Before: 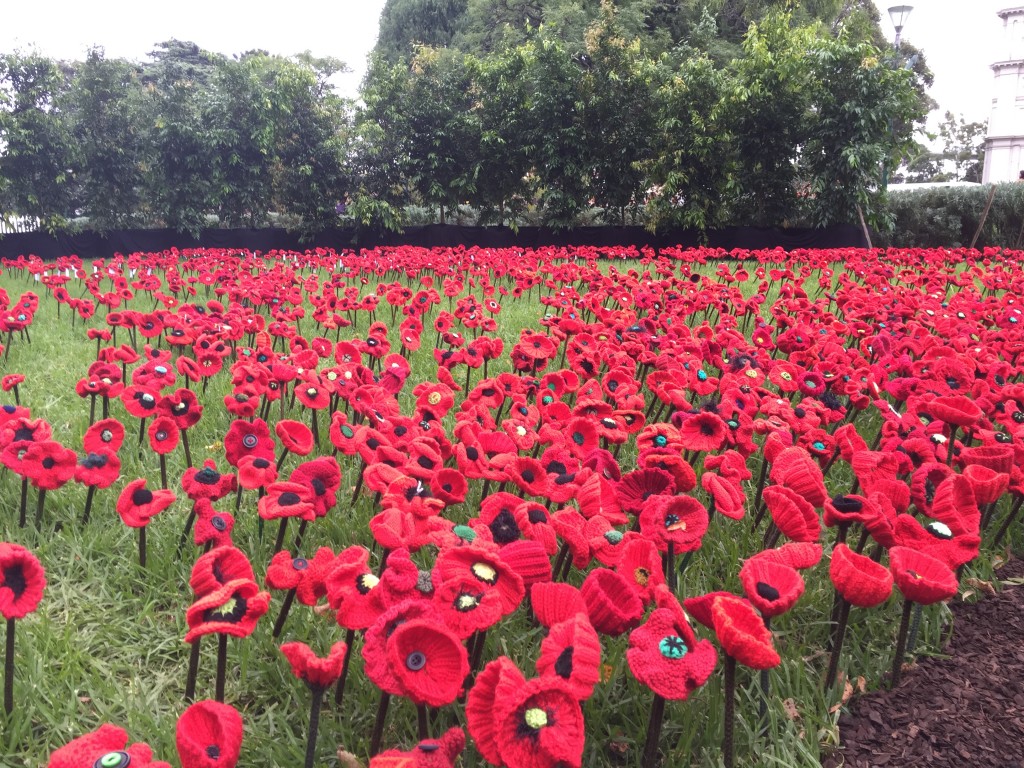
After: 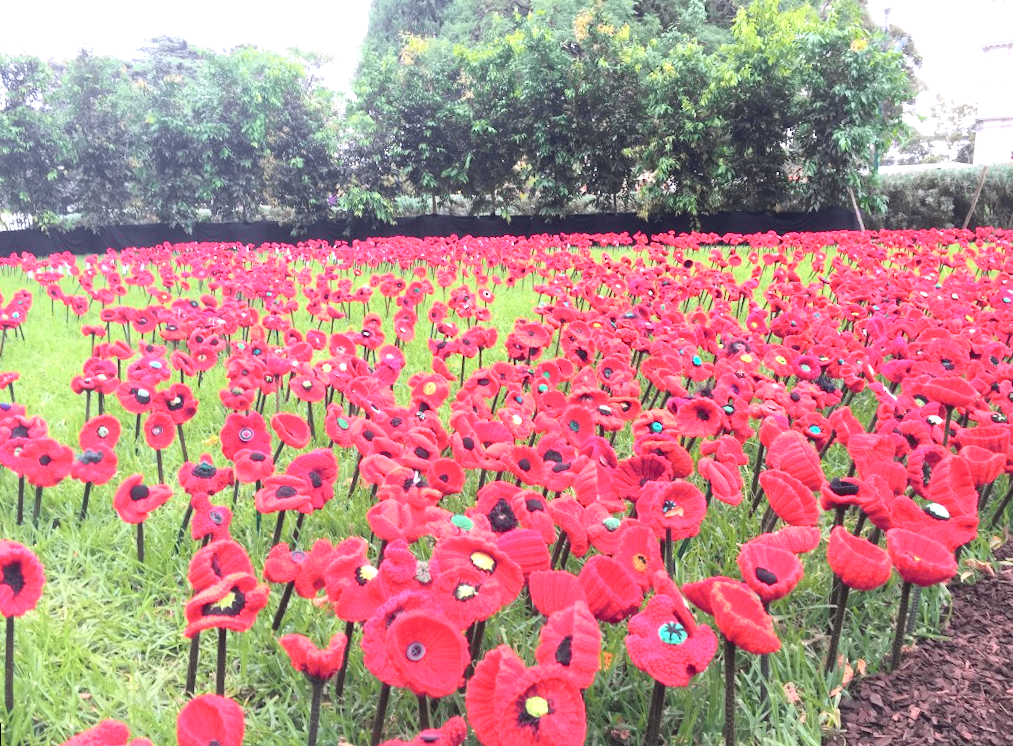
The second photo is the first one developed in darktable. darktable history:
exposure: black level correction 0, exposure 1 EV, compensate highlight preservation false
rotate and perspective: rotation -1°, crop left 0.011, crop right 0.989, crop top 0.025, crop bottom 0.975
tone curve: curves: ch0 [(0, 0.037) (0.045, 0.055) (0.155, 0.138) (0.29, 0.325) (0.428, 0.513) (0.604, 0.71) (0.824, 0.882) (1, 0.965)]; ch1 [(0, 0) (0.339, 0.334) (0.445, 0.419) (0.476, 0.454) (0.498, 0.498) (0.53, 0.515) (0.557, 0.556) (0.609, 0.649) (0.716, 0.746) (1, 1)]; ch2 [(0, 0) (0.327, 0.318) (0.417, 0.426) (0.46, 0.453) (0.502, 0.5) (0.526, 0.52) (0.554, 0.541) (0.626, 0.65) (0.749, 0.746) (1, 1)], color space Lab, independent channels, preserve colors none
